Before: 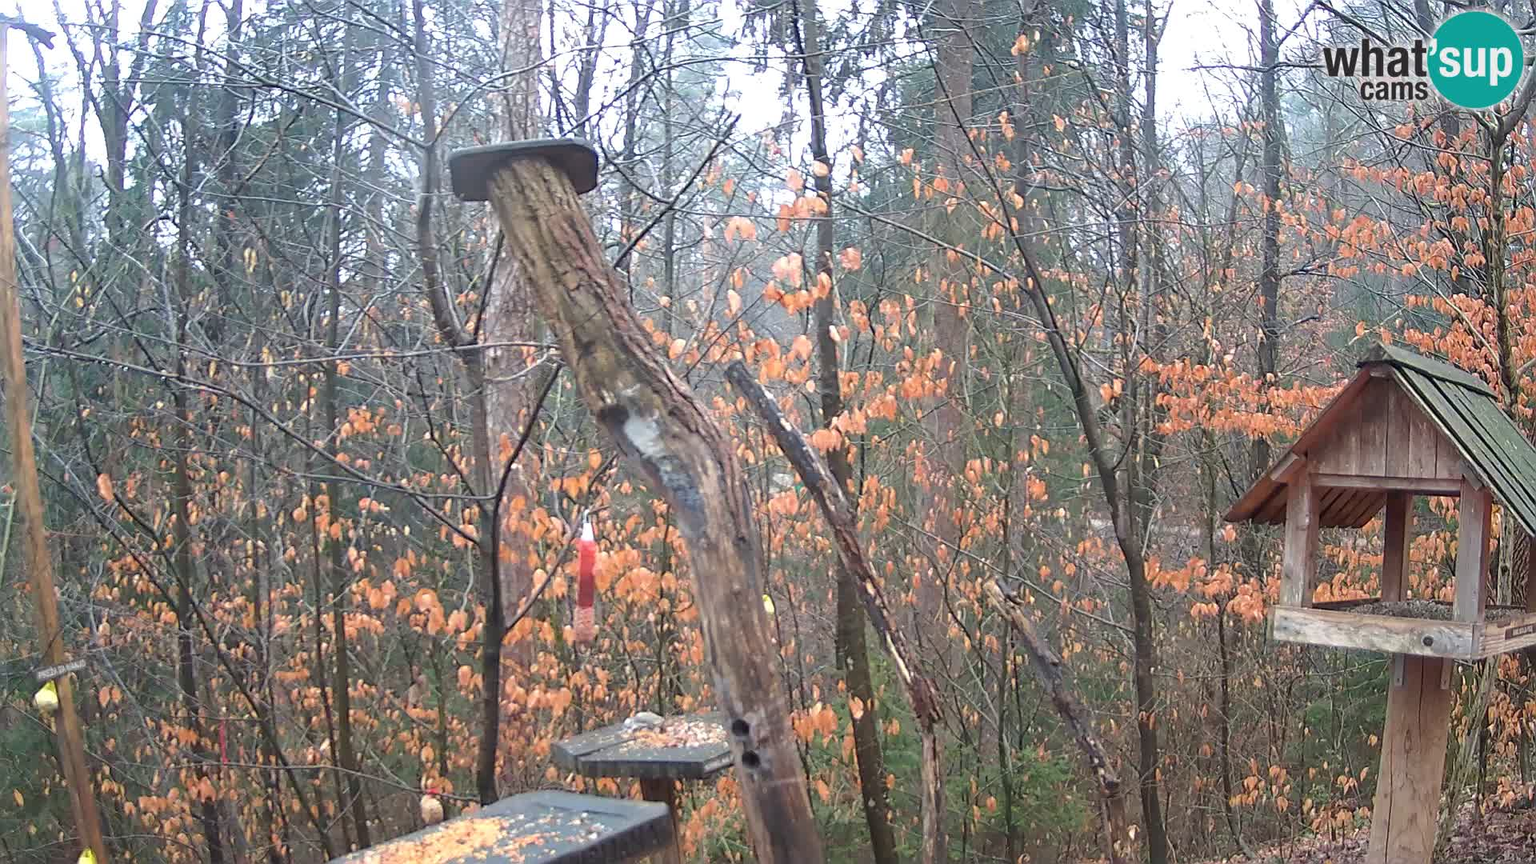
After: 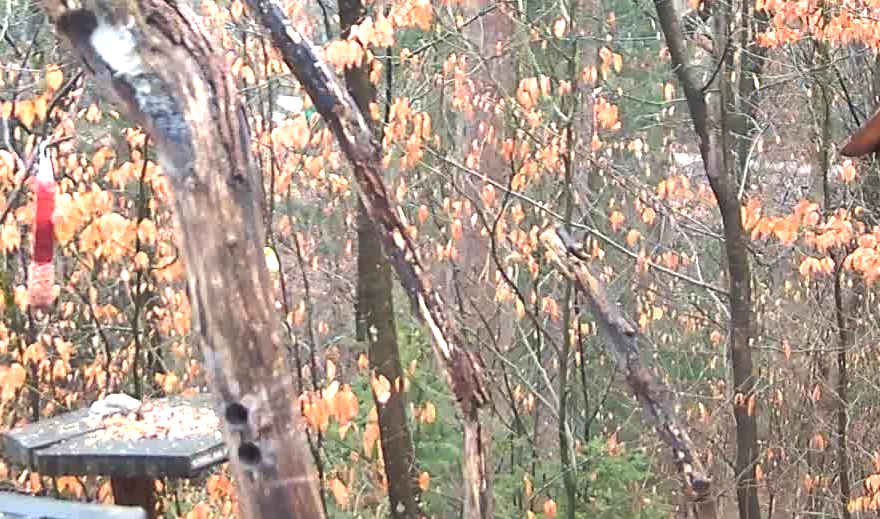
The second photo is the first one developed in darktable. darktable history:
shadows and highlights: soften with gaussian
crop: left 35.927%, top 46.005%, right 18.189%, bottom 5.877%
exposure: black level correction -0.002, exposure 1.112 EV, compensate exposure bias true, compensate highlight preservation false
